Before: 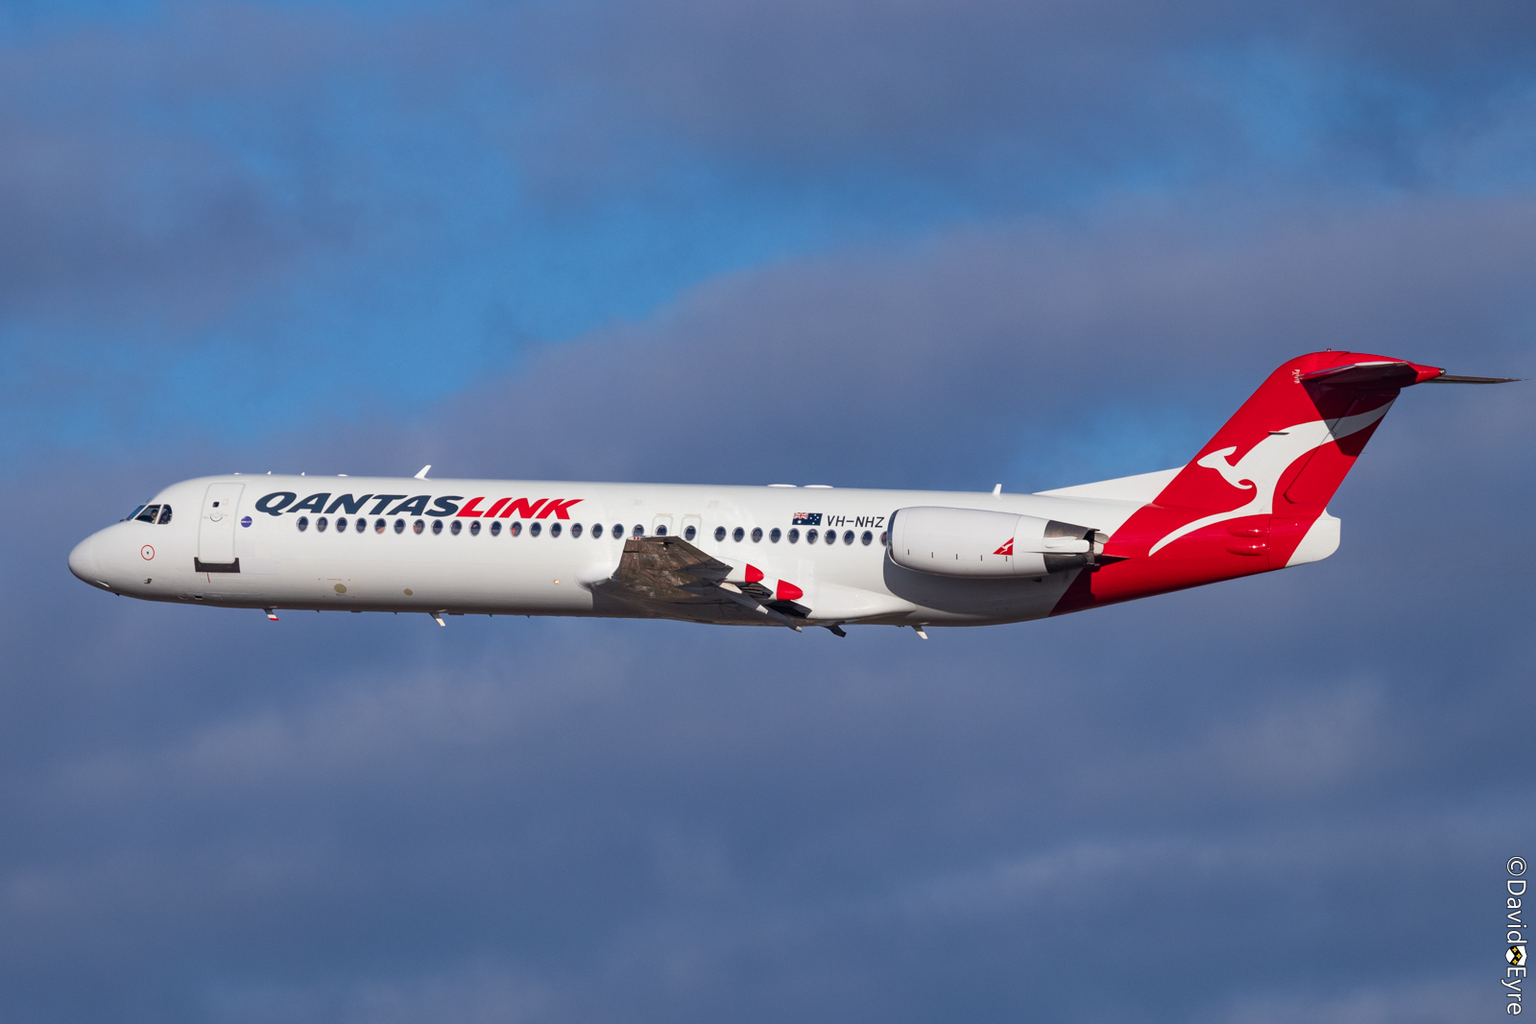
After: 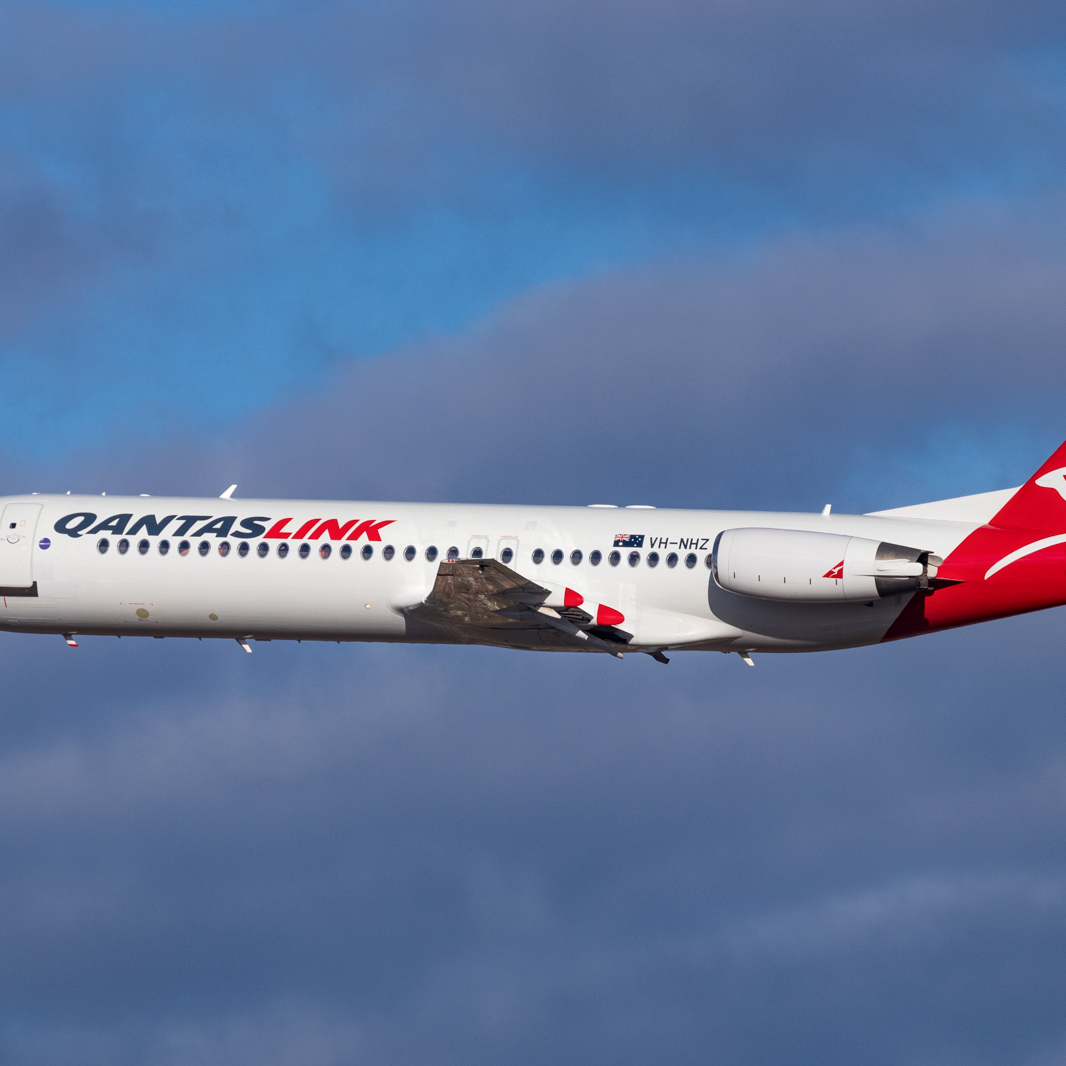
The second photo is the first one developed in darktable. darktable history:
crop and rotate: left 13.347%, right 19.972%
local contrast: highlights 106%, shadows 99%, detail 120%, midtone range 0.2
